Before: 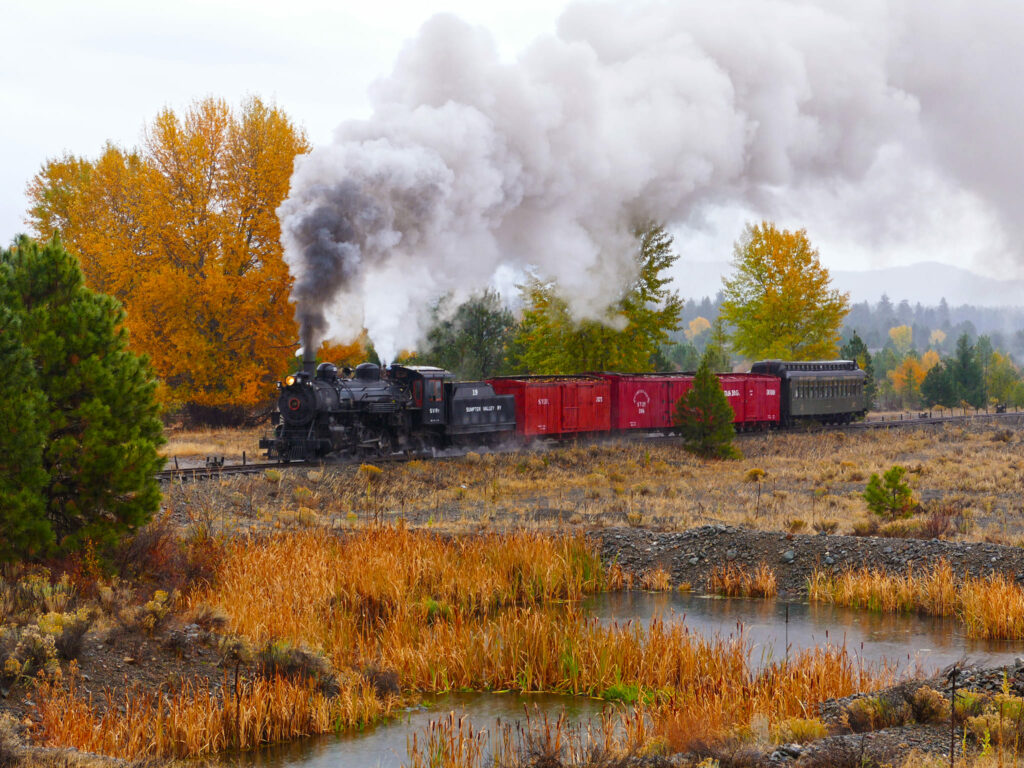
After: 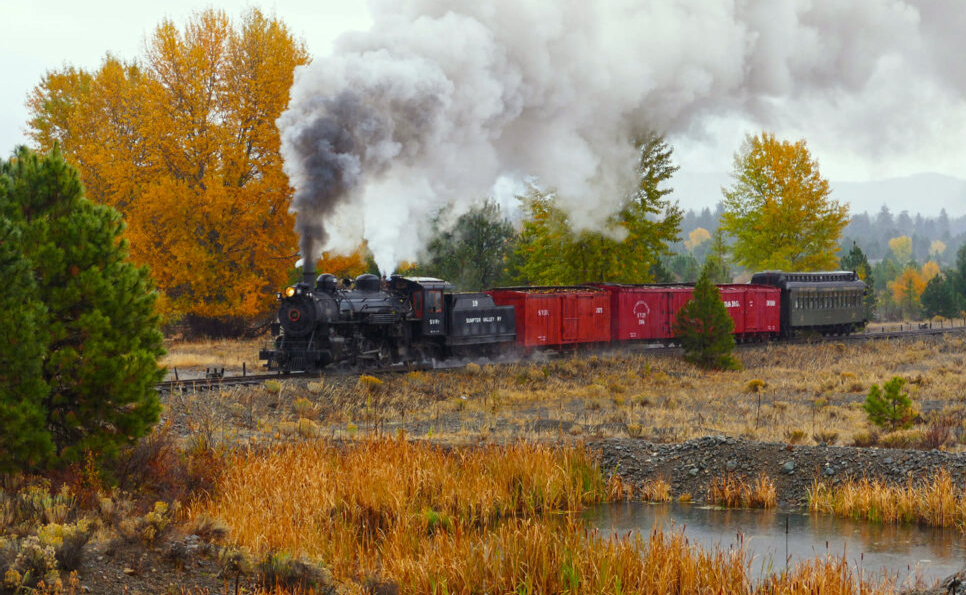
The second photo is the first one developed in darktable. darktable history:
crop and rotate: angle 0.033°, top 11.619%, right 5.557%, bottom 10.781%
color correction: highlights a* -4.78, highlights b* 5.04, saturation 0.953
